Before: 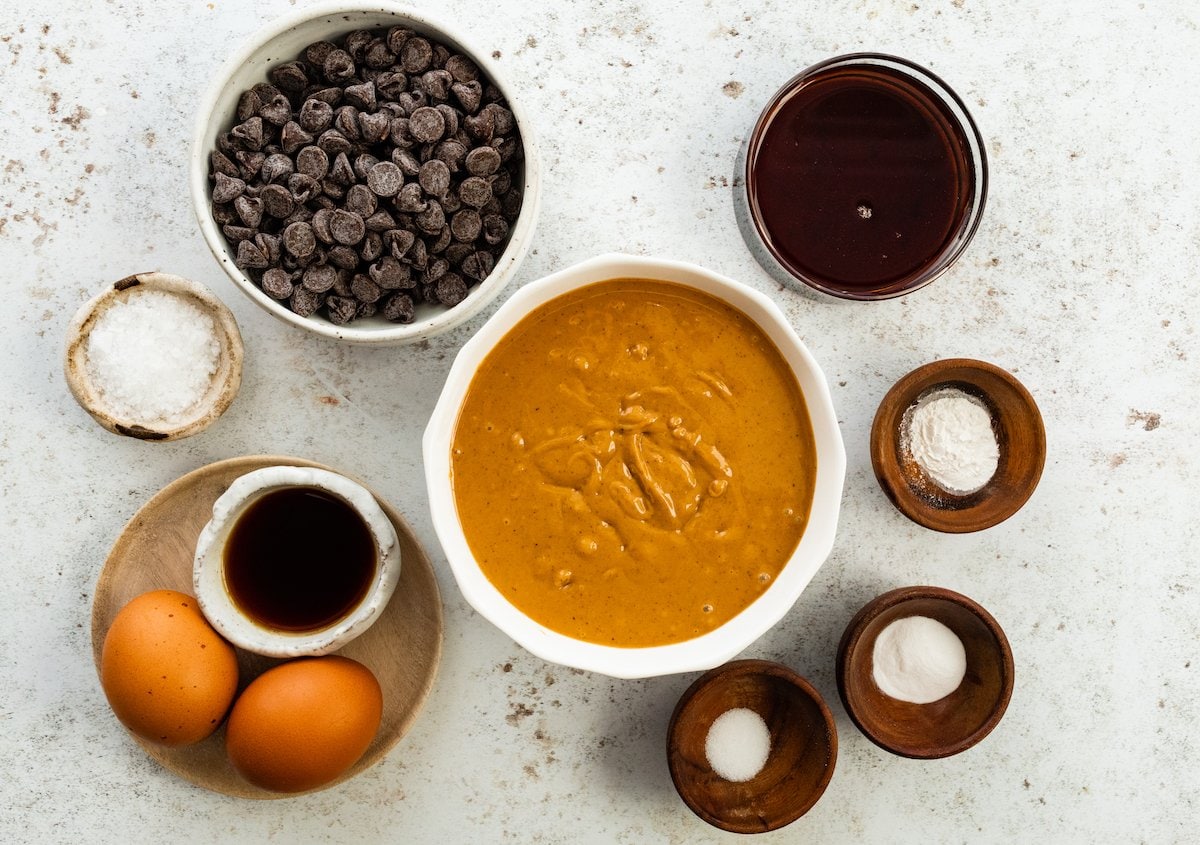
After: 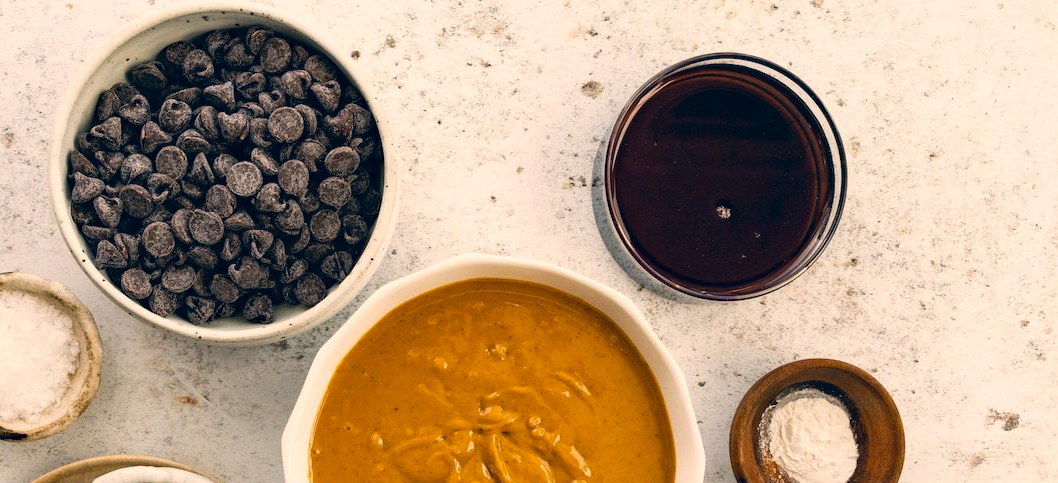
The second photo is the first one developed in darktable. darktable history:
color correction: highlights a* 10.32, highlights b* 14.66, shadows a* -9.59, shadows b* -15.02
crop and rotate: left 11.812%, bottom 42.776%
haze removal: compatibility mode true, adaptive false
